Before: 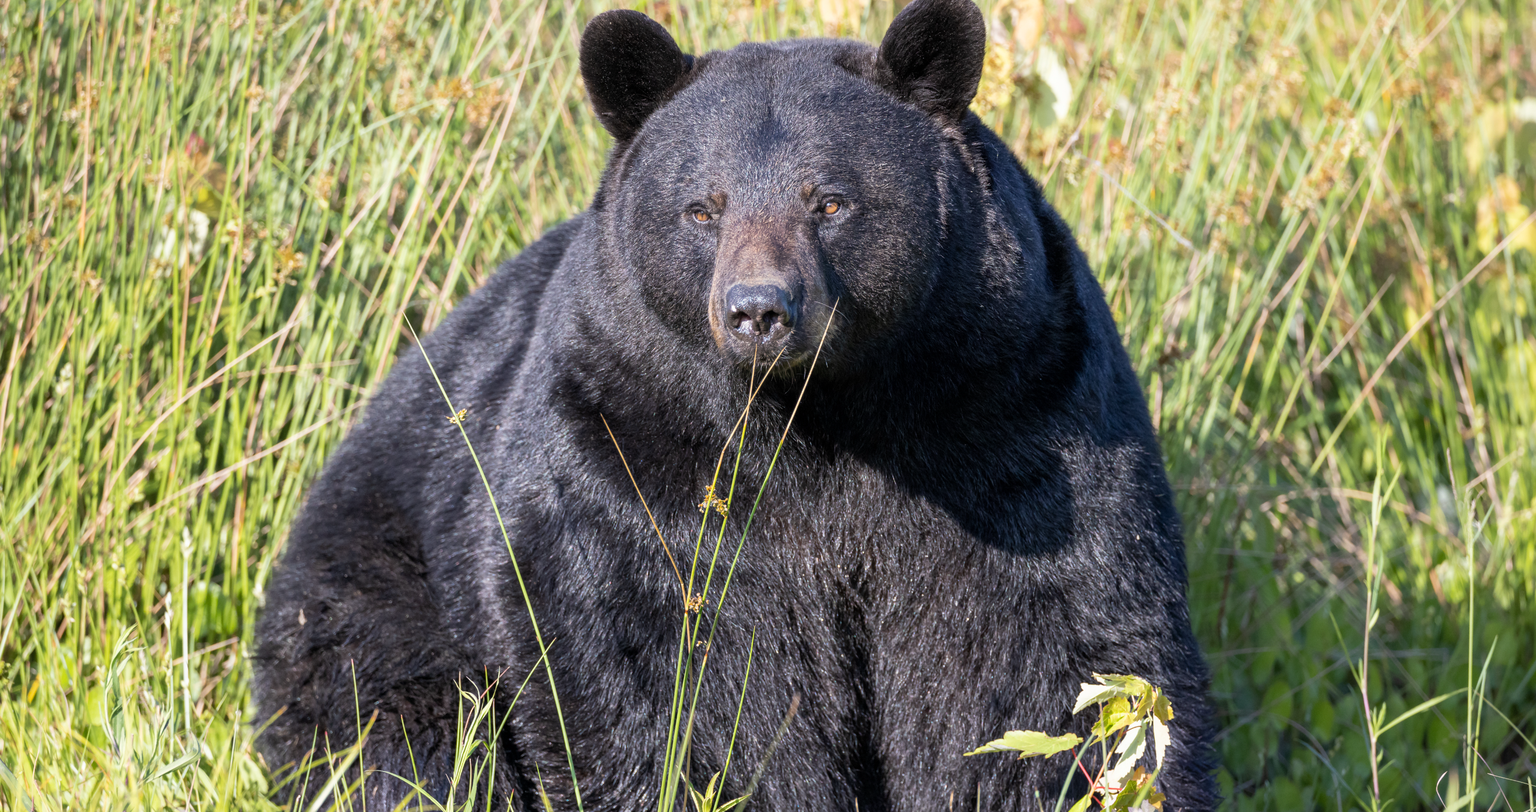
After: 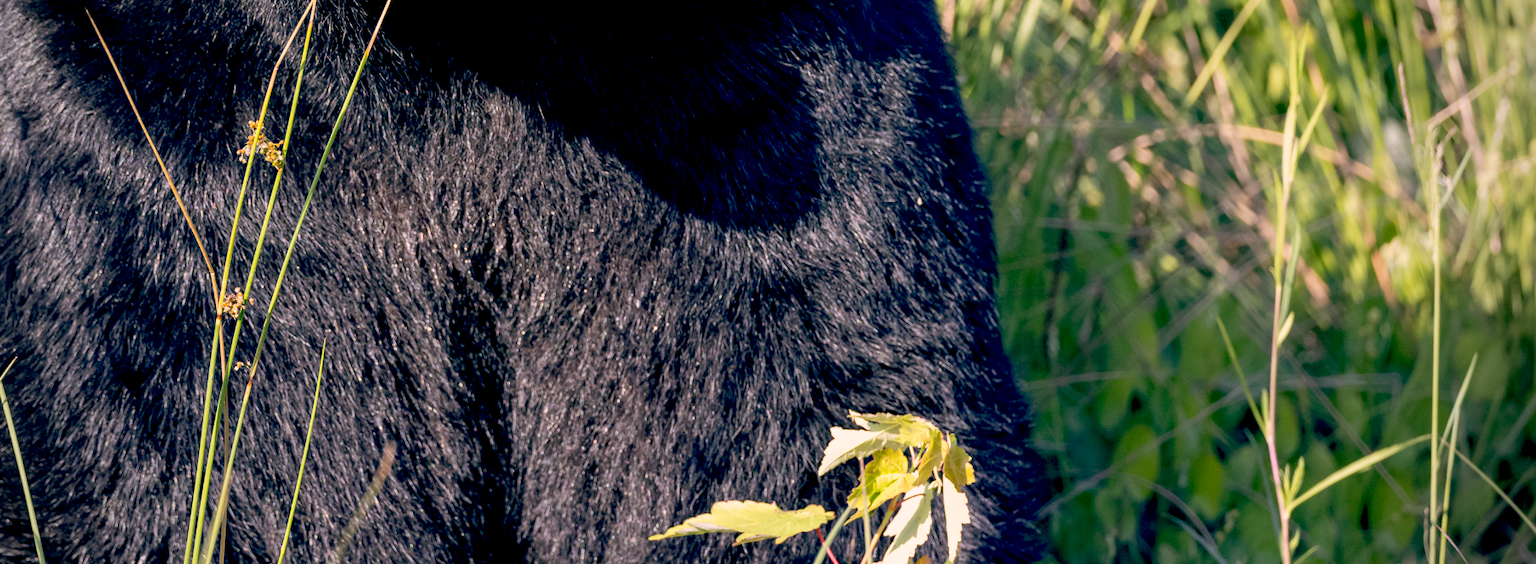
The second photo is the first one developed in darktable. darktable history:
color correction: highlights a* 7.34, highlights b* 4.37
crop and rotate: left 35.509%, top 50.238%, bottom 4.934%
color balance: lift [0.975, 0.993, 1, 1.015], gamma [1.1, 1, 1, 0.945], gain [1, 1.04, 1, 0.95]
vignetting: on, module defaults
